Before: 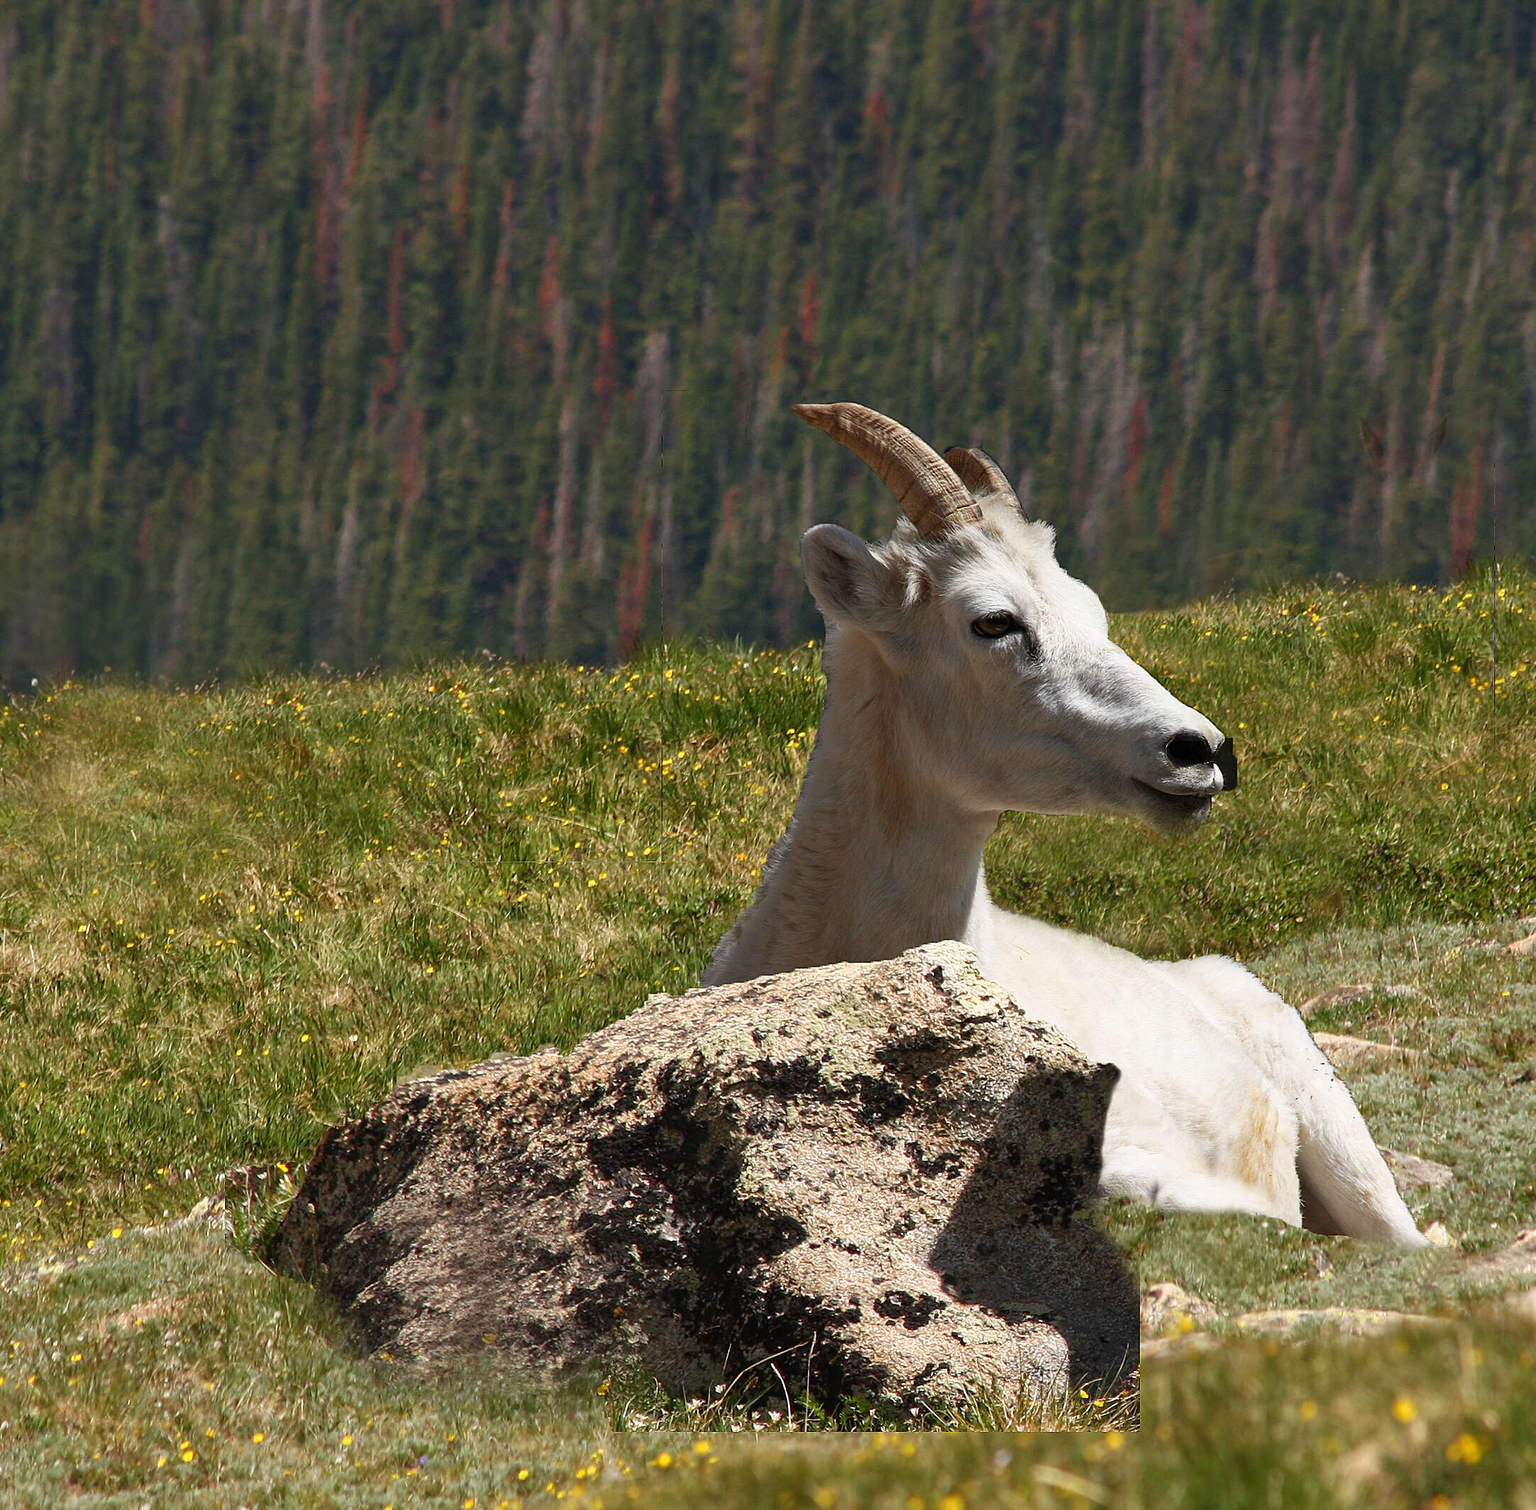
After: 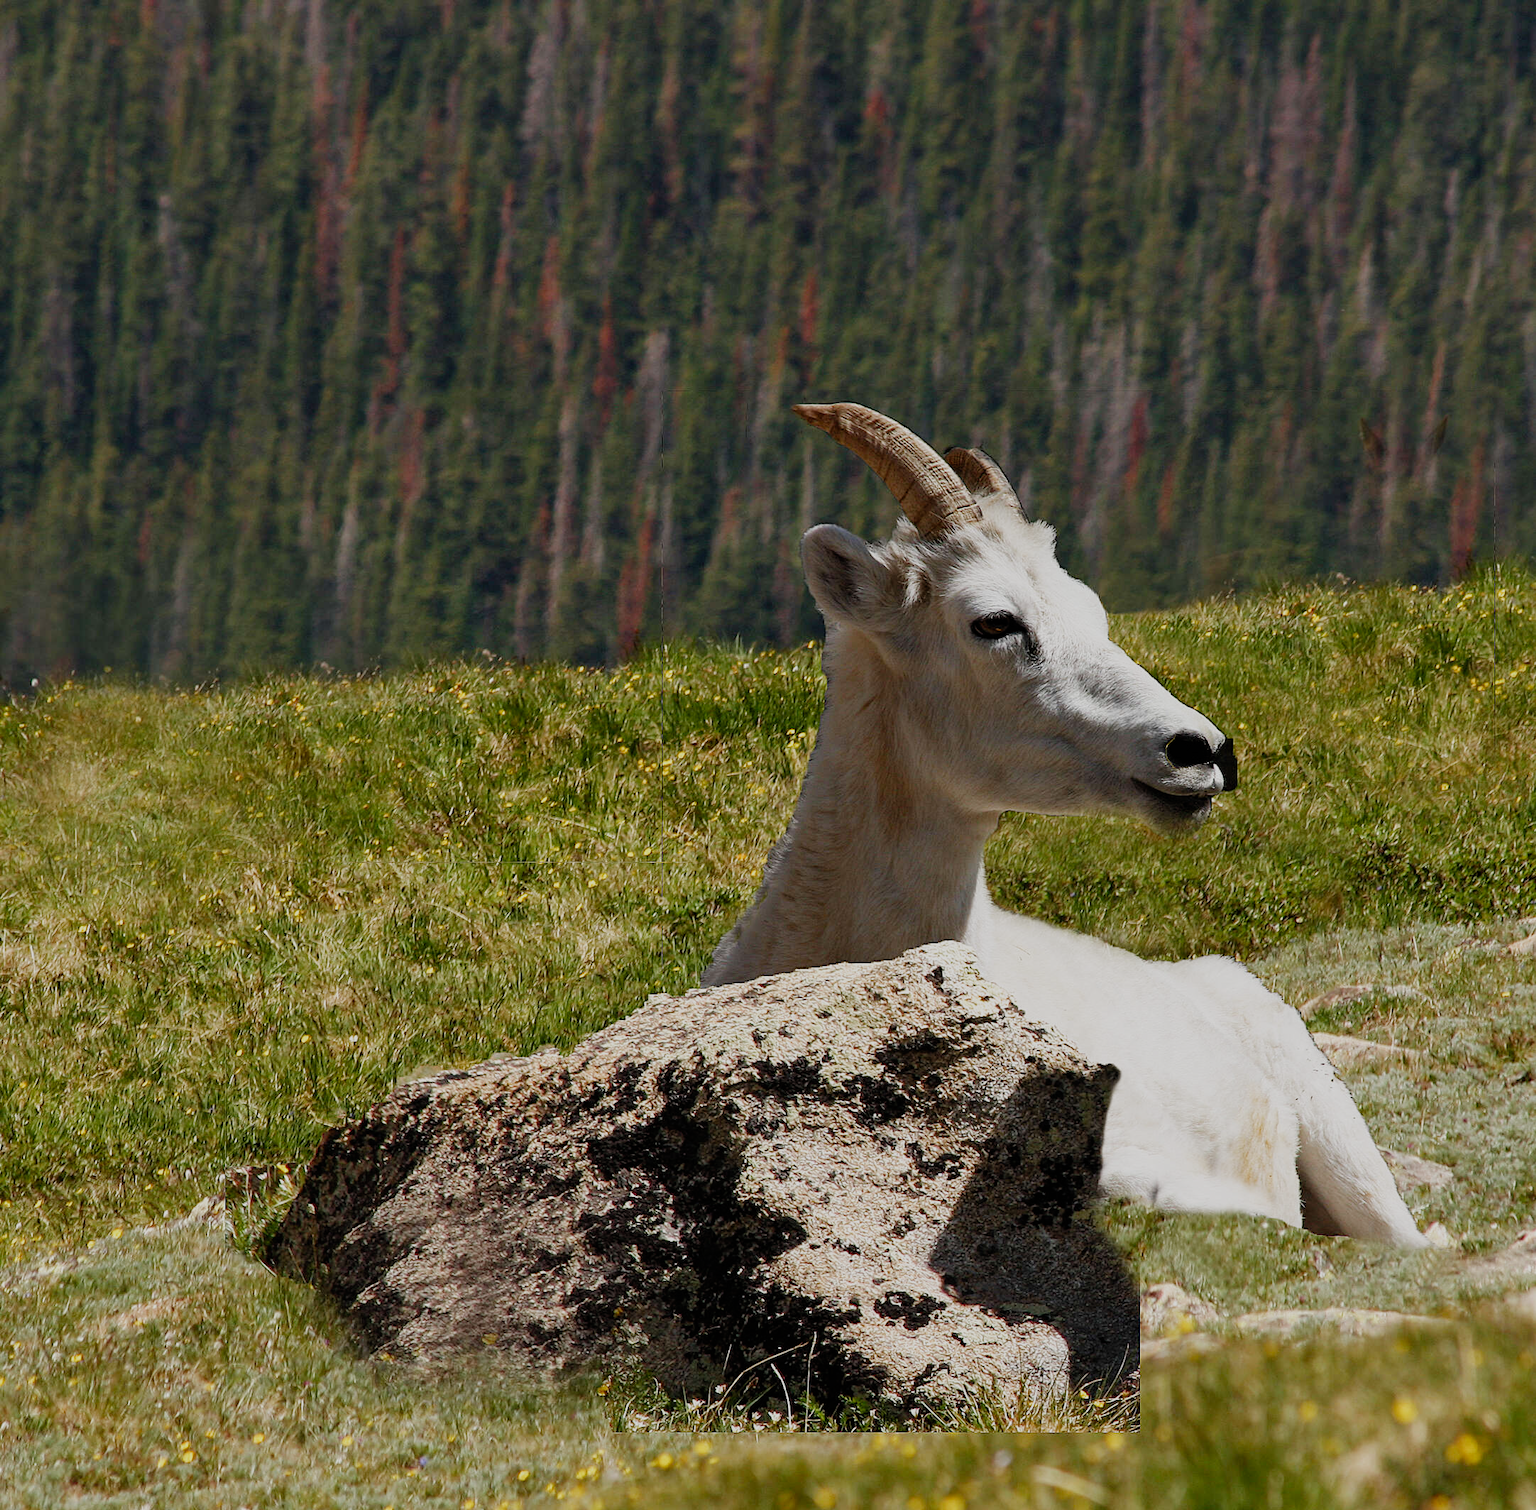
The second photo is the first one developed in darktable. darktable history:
filmic rgb: black relative exposure -7.65 EV, white relative exposure 4.56 EV, threshold -0.286 EV, transition 3.19 EV, structure ↔ texture 99.83%, hardness 3.61, add noise in highlights 0.001, preserve chrominance no, color science v3 (2019), use custom middle-gray values true, contrast in highlights soft, enable highlight reconstruction true
levels: levels [0, 0.499, 1]
